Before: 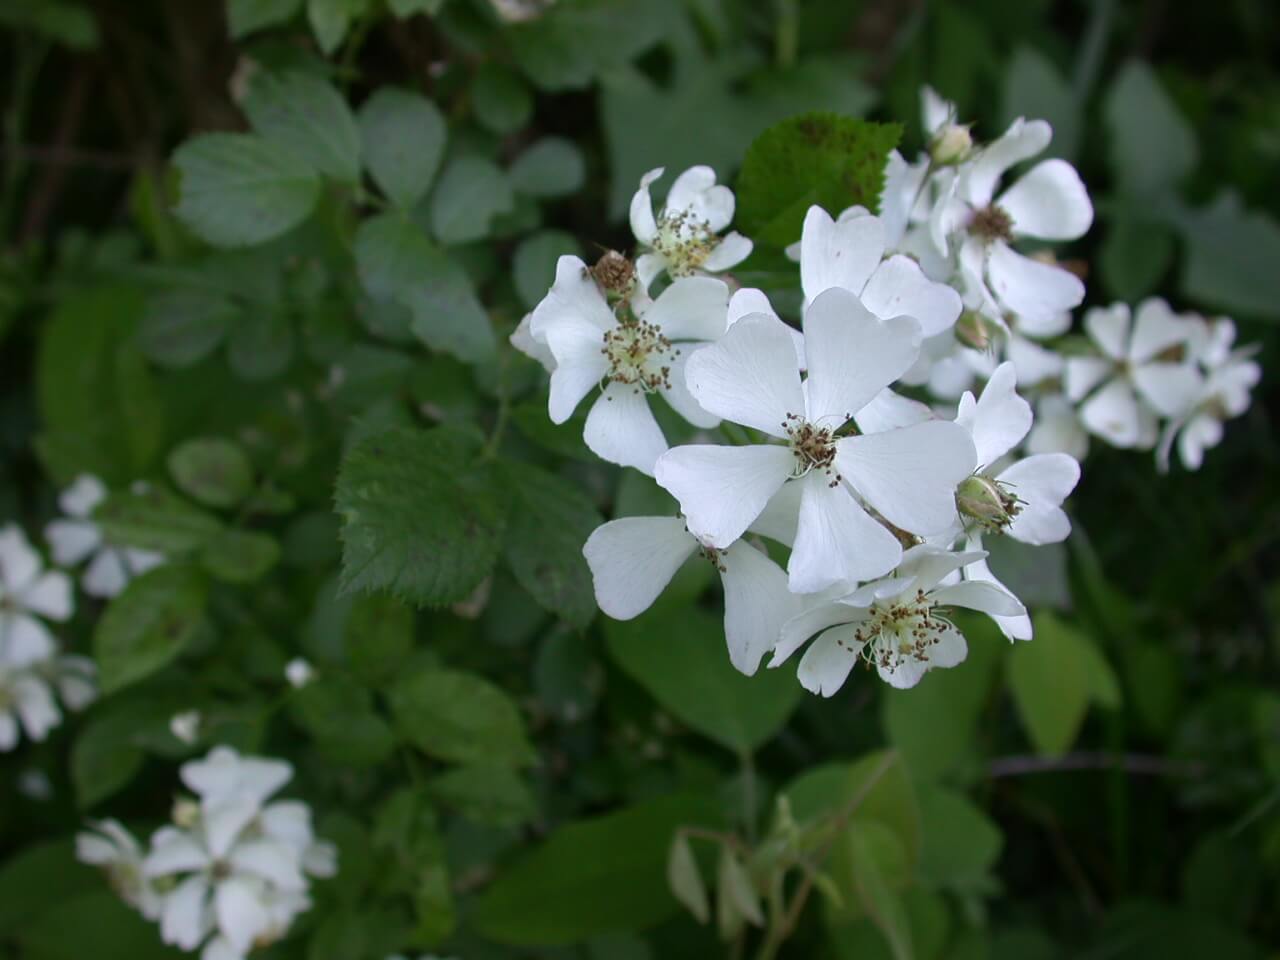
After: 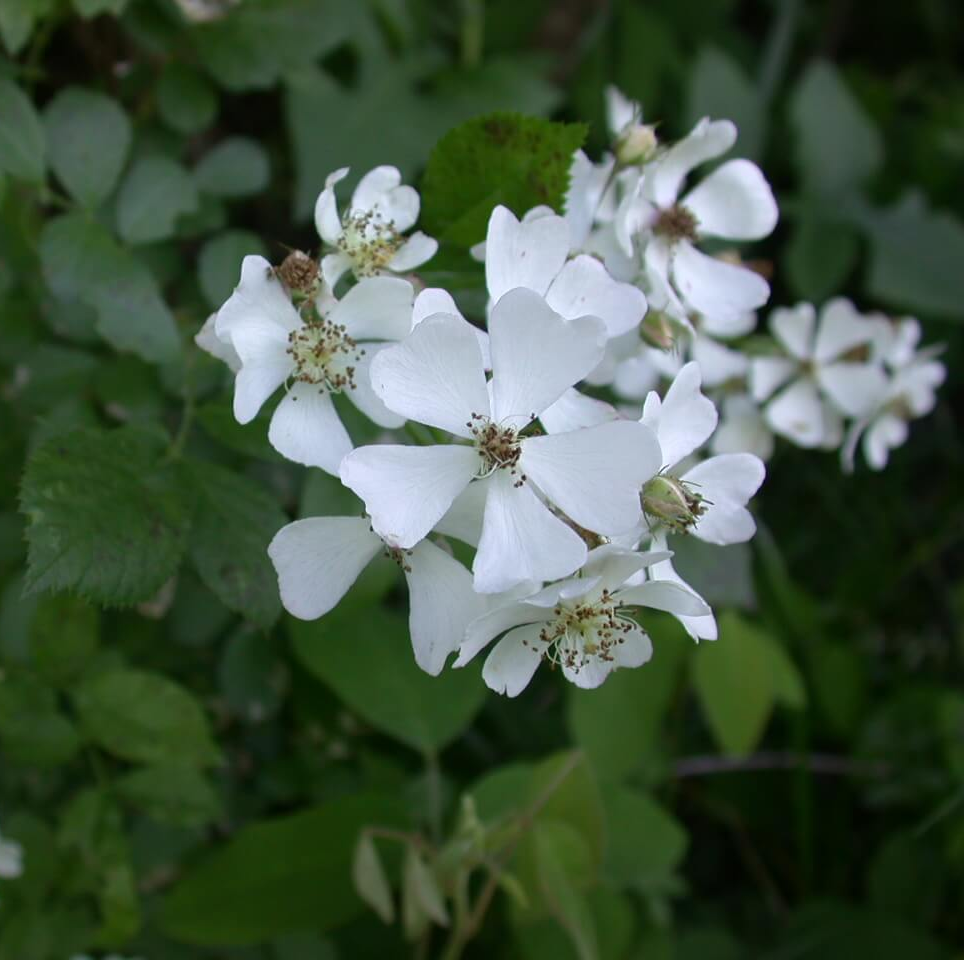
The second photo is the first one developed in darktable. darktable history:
crop and rotate: left 24.638%
